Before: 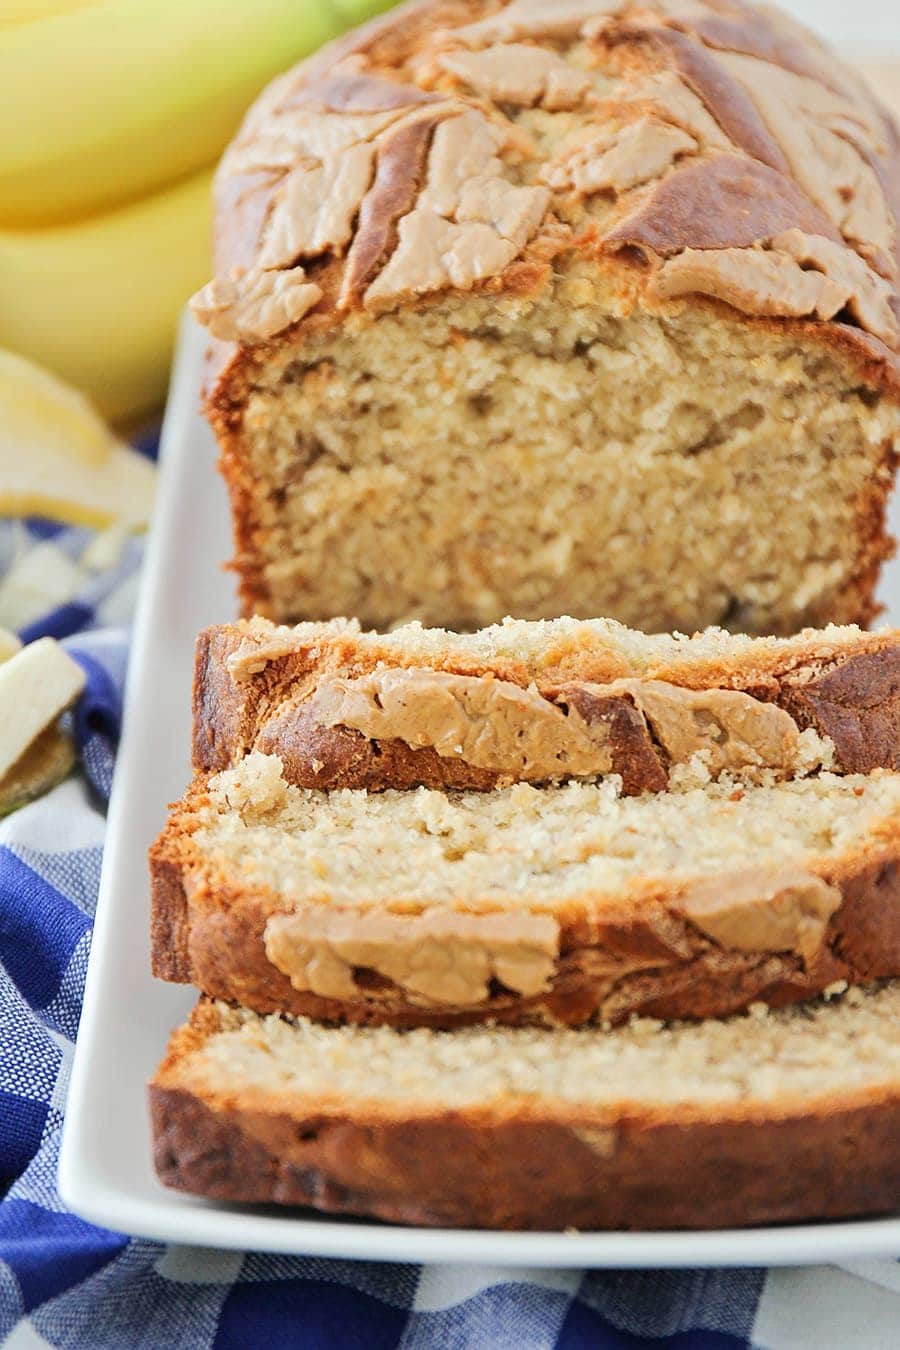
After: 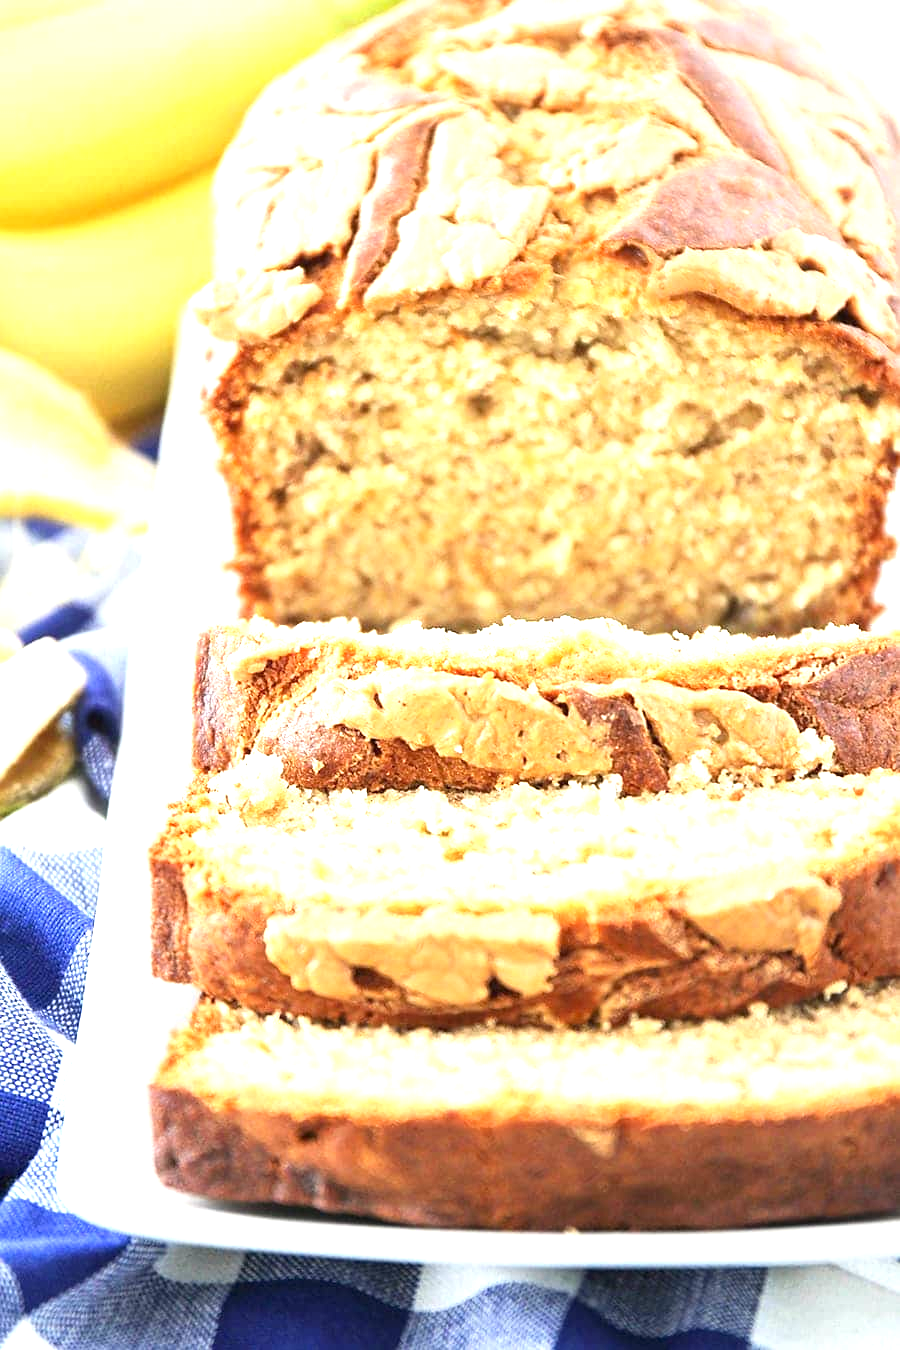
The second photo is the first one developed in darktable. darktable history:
exposure: exposure 1.248 EV, compensate exposure bias true, compensate highlight preservation false
